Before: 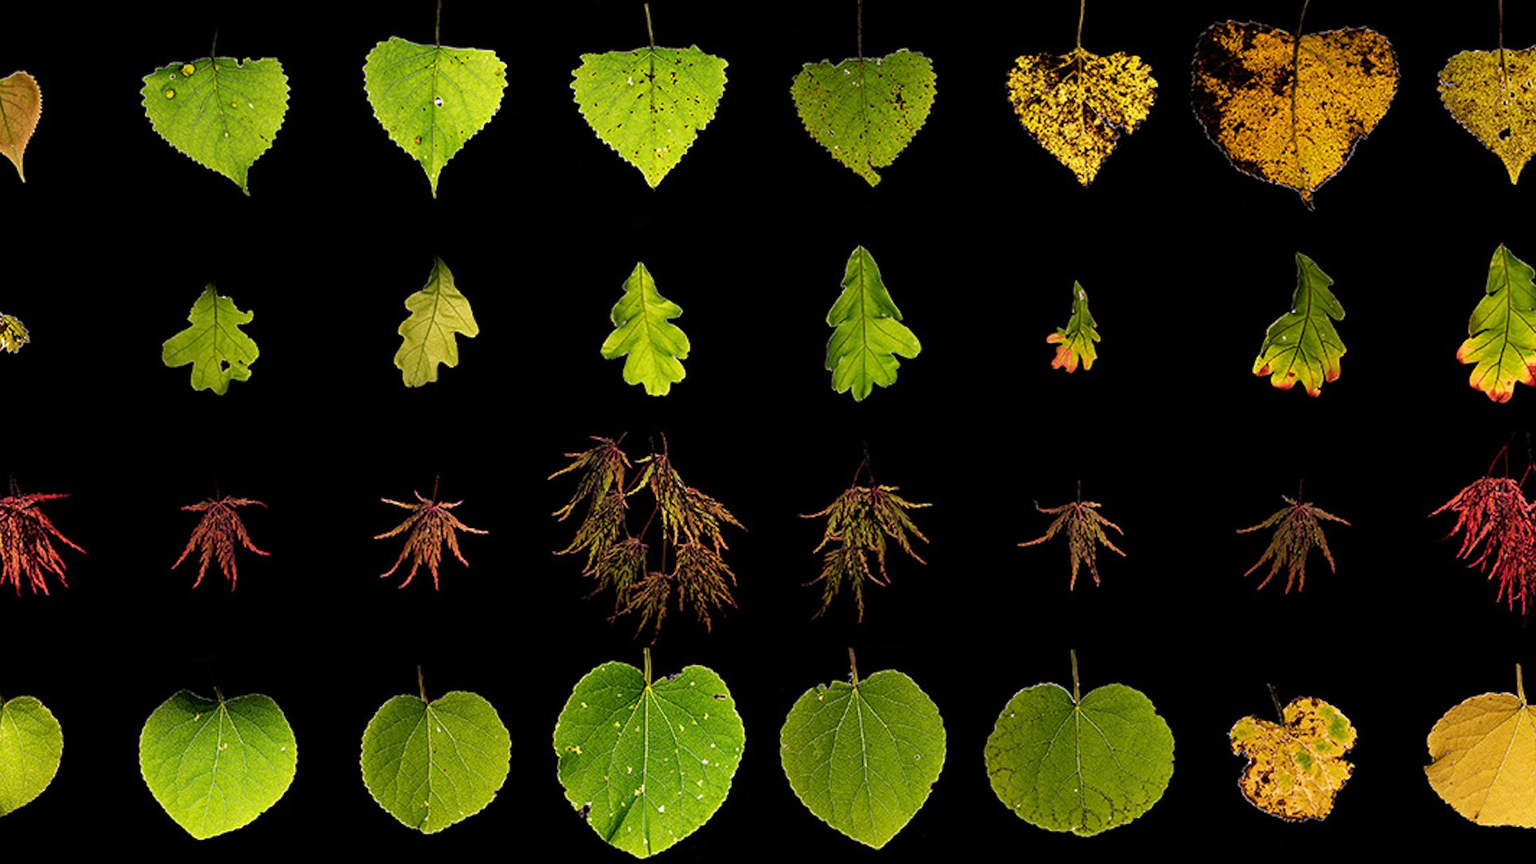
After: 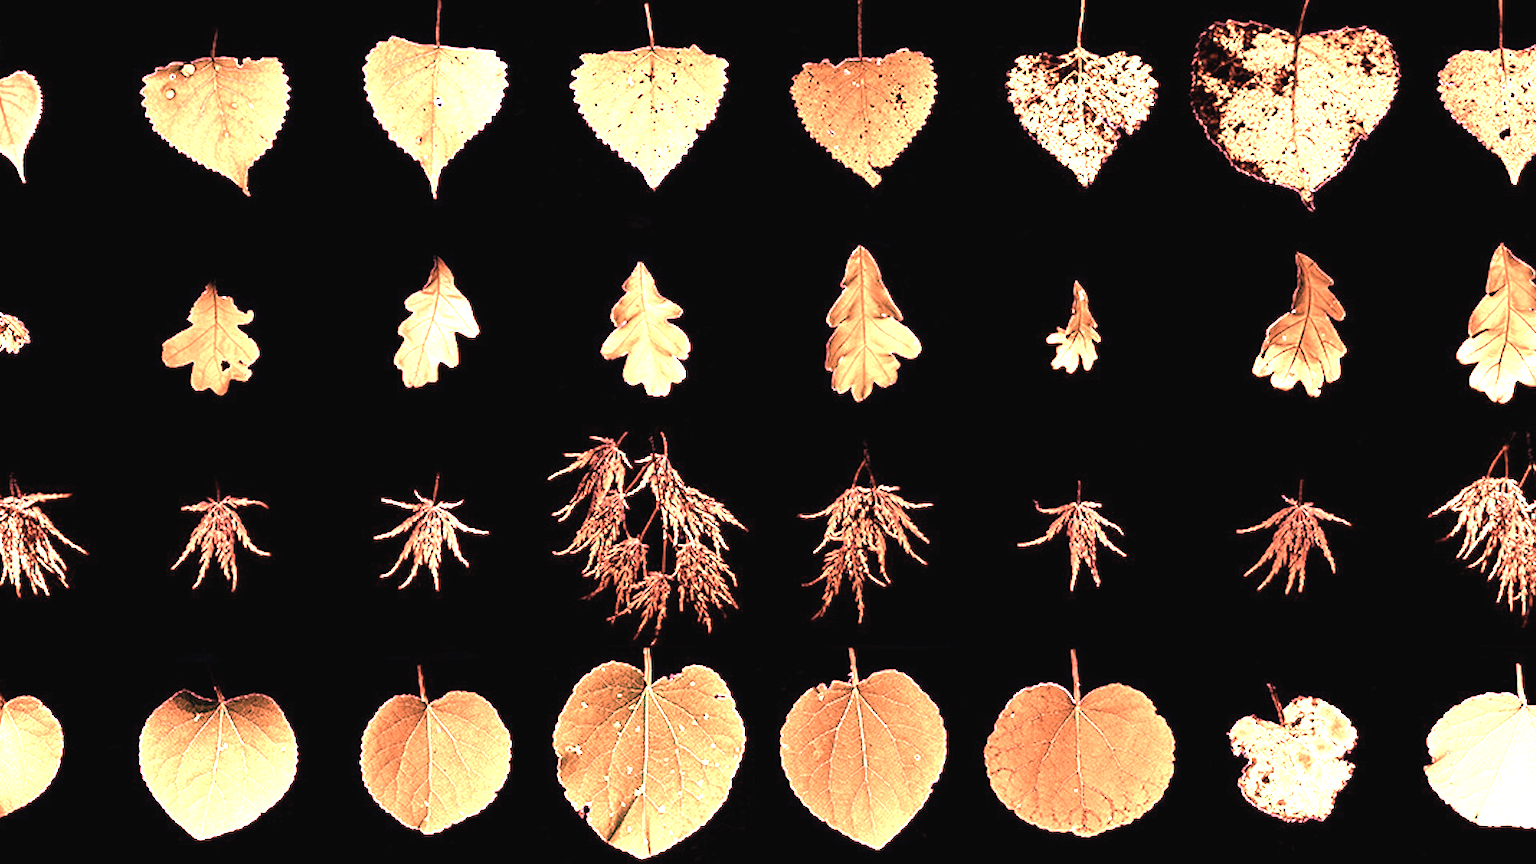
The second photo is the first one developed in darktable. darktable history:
contrast brightness saturation: contrast -0.05, saturation -0.41
white balance: red 4.26, blue 1.802
